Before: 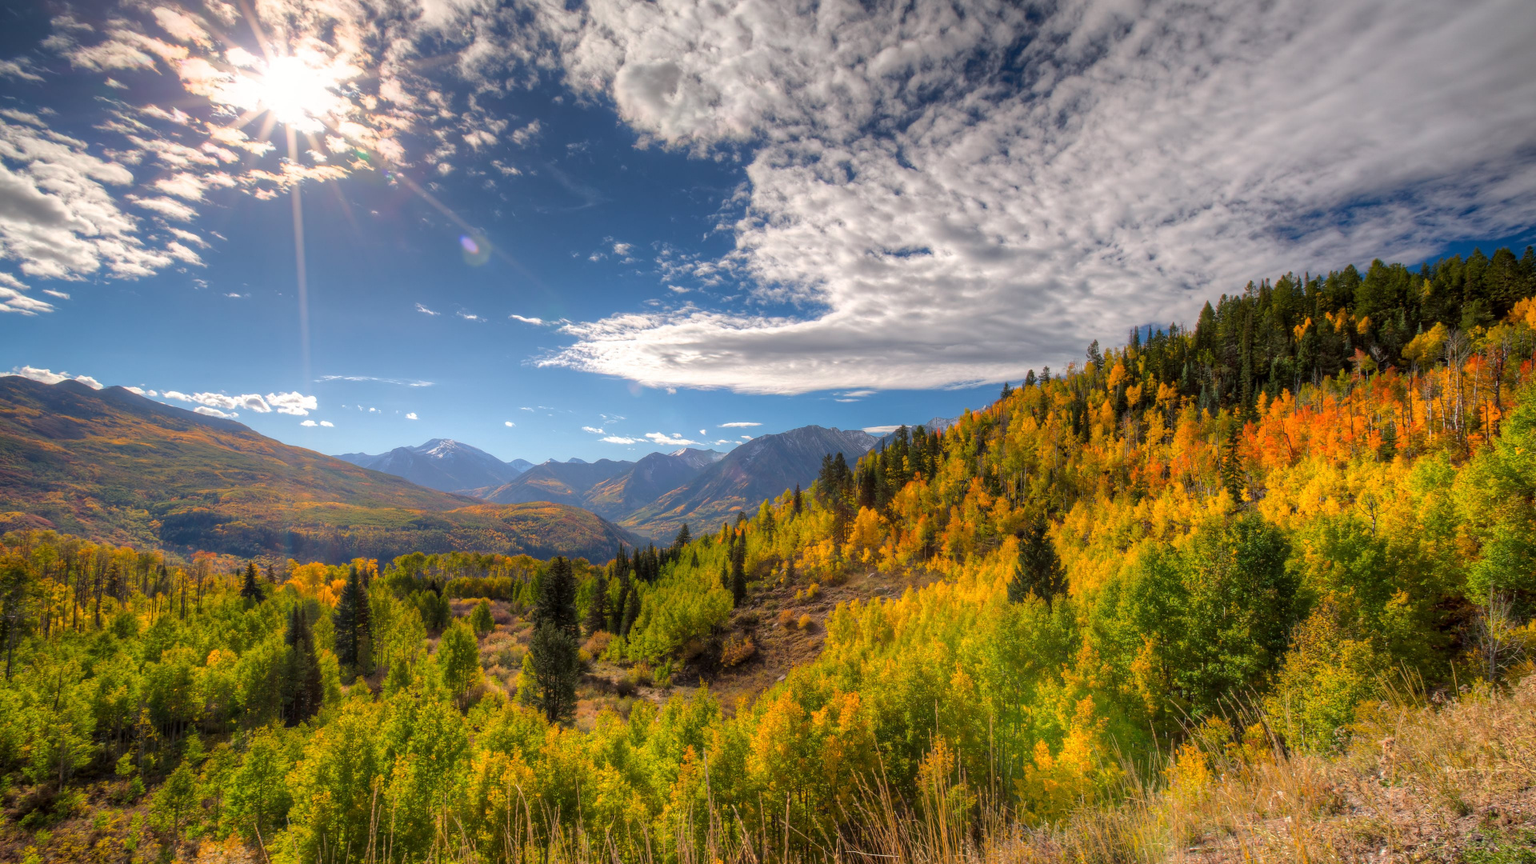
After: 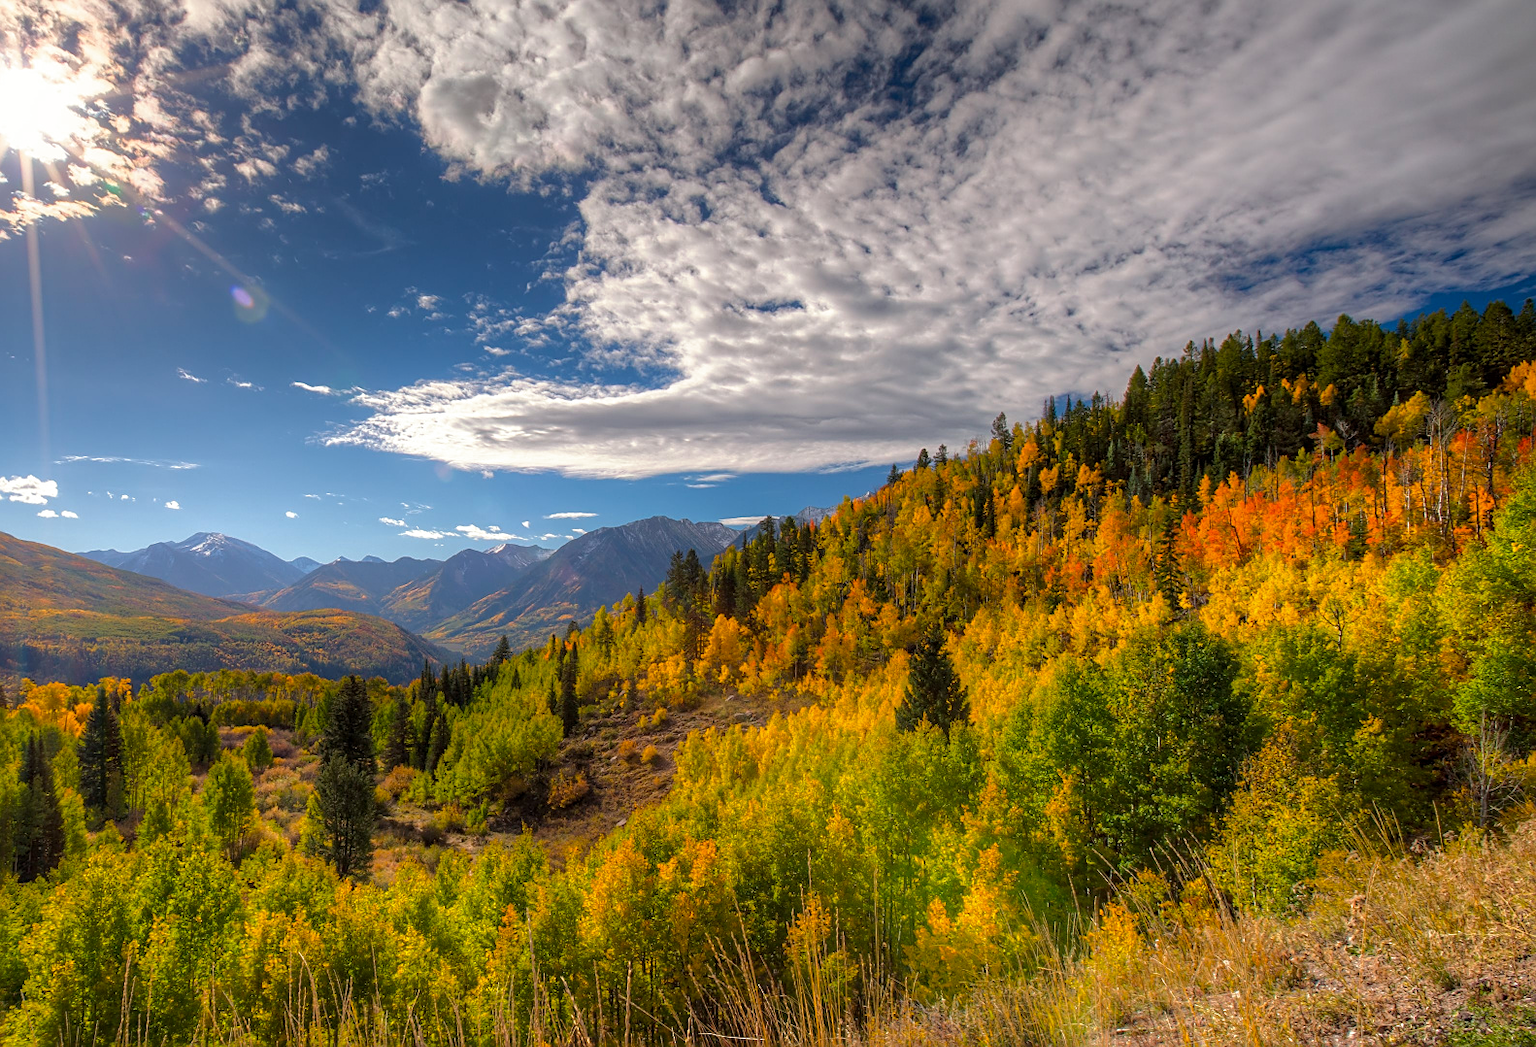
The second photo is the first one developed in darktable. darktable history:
color balance: output saturation 110%
split-toning: shadows › saturation 0.61, highlights › saturation 0.58, balance -28.74, compress 87.36%
base curve: curves: ch0 [(0, 0) (0.74, 0.67) (1, 1)]
sharpen: on, module defaults
shadows and highlights: shadows 0, highlights 40
crop: left 17.582%, bottom 0.031%
white balance: red 1, blue 1
